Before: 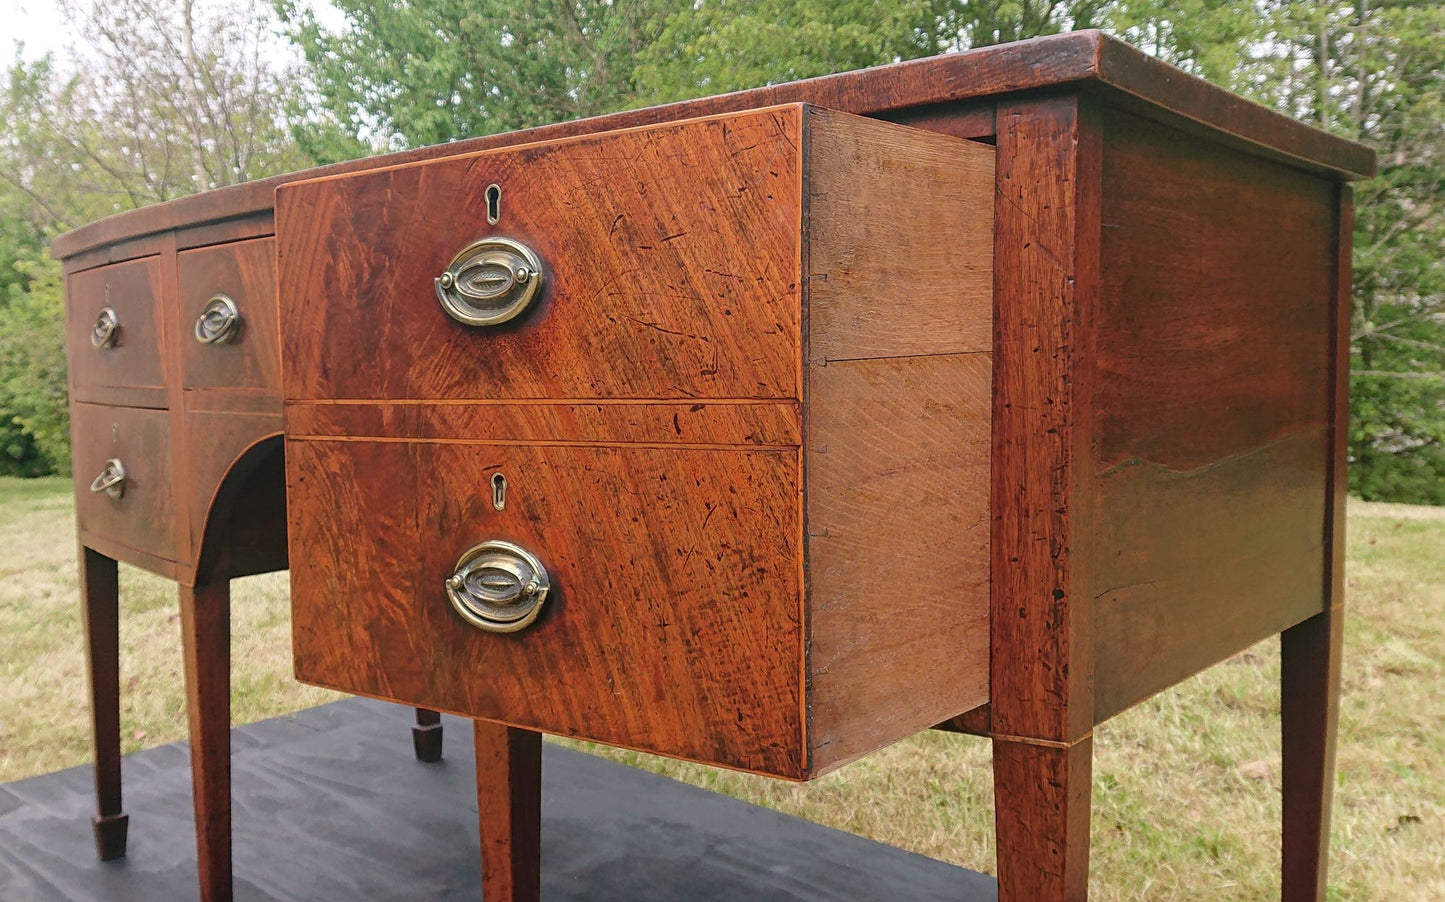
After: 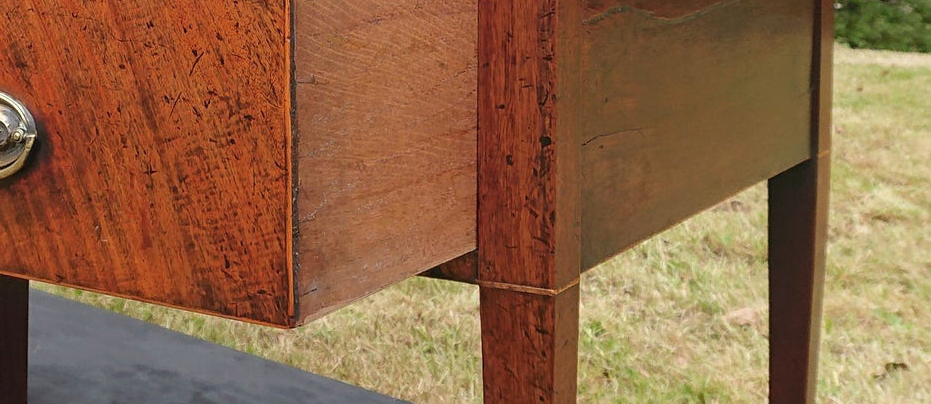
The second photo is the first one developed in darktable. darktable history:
crop and rotate: left 35.509%, top 50.238%, bottom 4.934%
white balance: red 1, blue 1
levels: levels [0, 0.498, 0.996]
